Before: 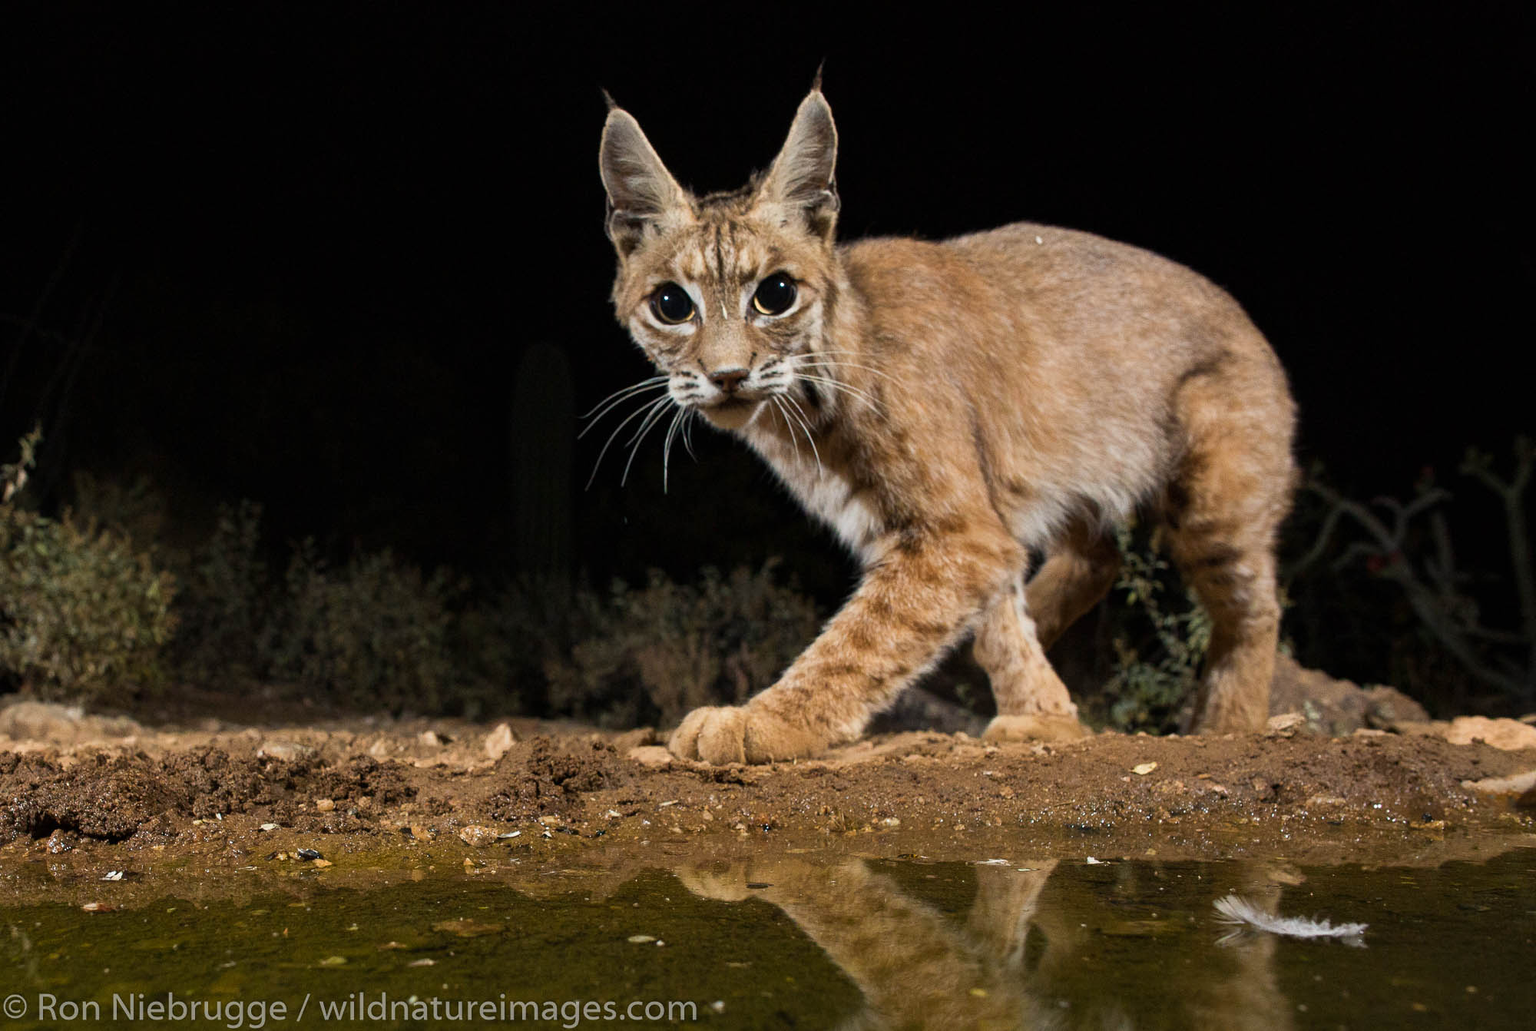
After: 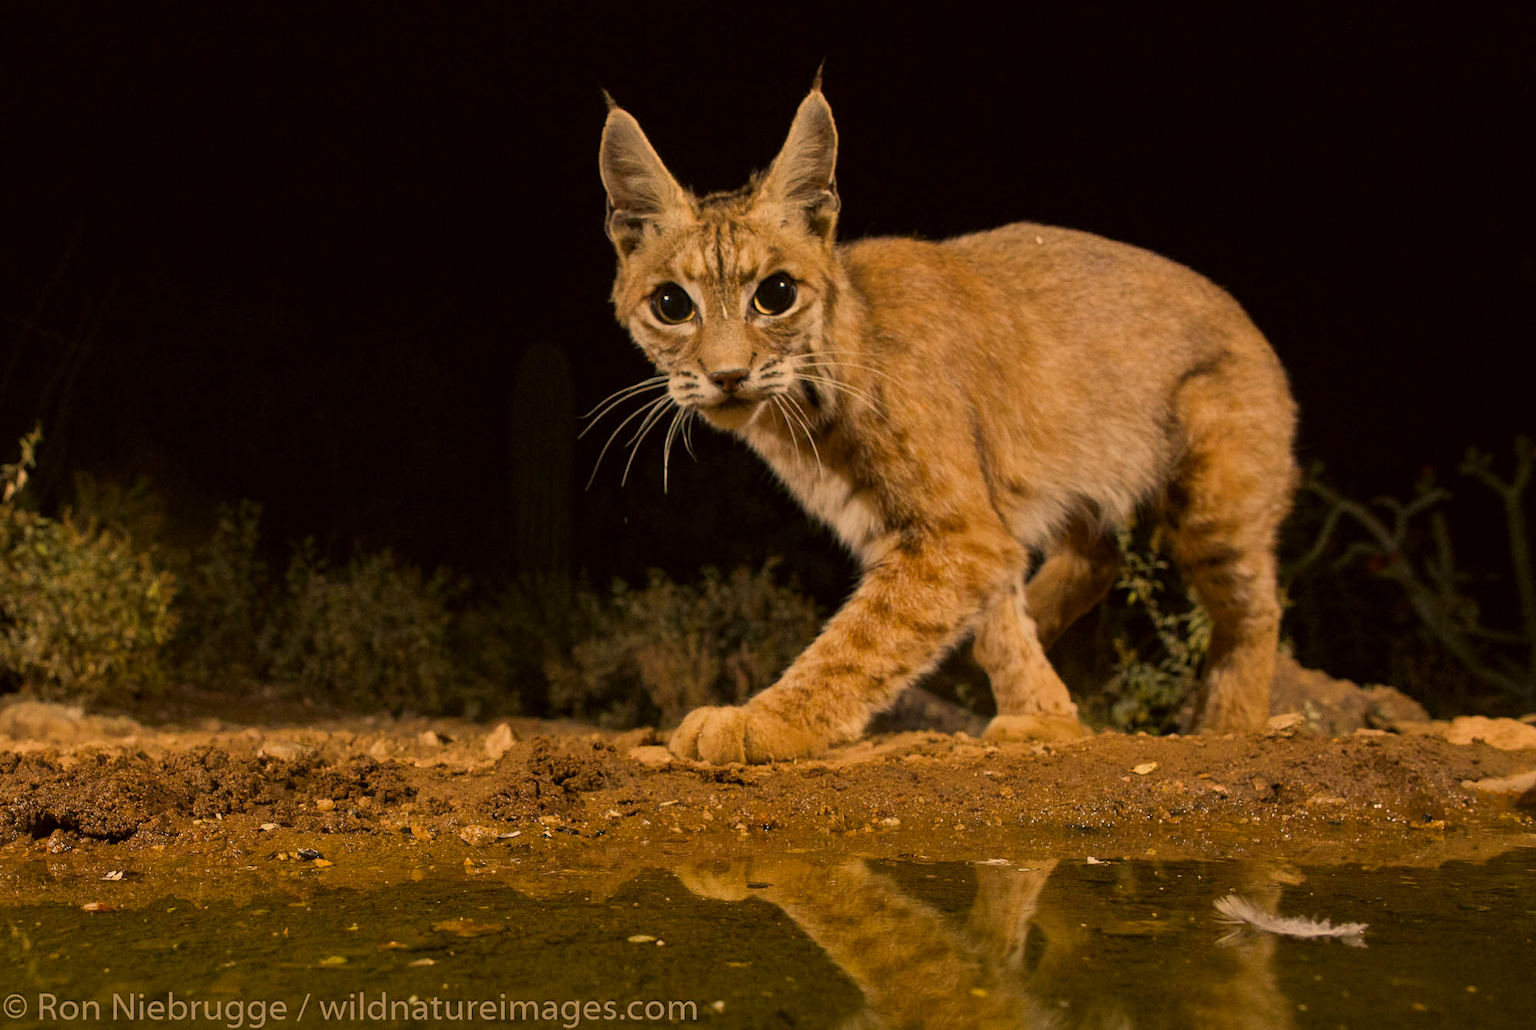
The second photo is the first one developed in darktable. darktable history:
tone equalizer: -8 EV 0.25 EV, -7 EV 0.417 EV, -6 EV 0.417 EV, -5 EV 0.25 EV, -3 EV -0.25 EV, -2 EV -0.417 EV, -1 EV -0.417 EV, +0 EV -0.25 EV, edges refinement/feathering 500, mask exposure compensation -1.57 EV, preserve details guided filter
color correction: highlights a* 17.94, highlights b* 35.39, shadows a* 1.48, shadows b* 6.42, saturation 1.01
